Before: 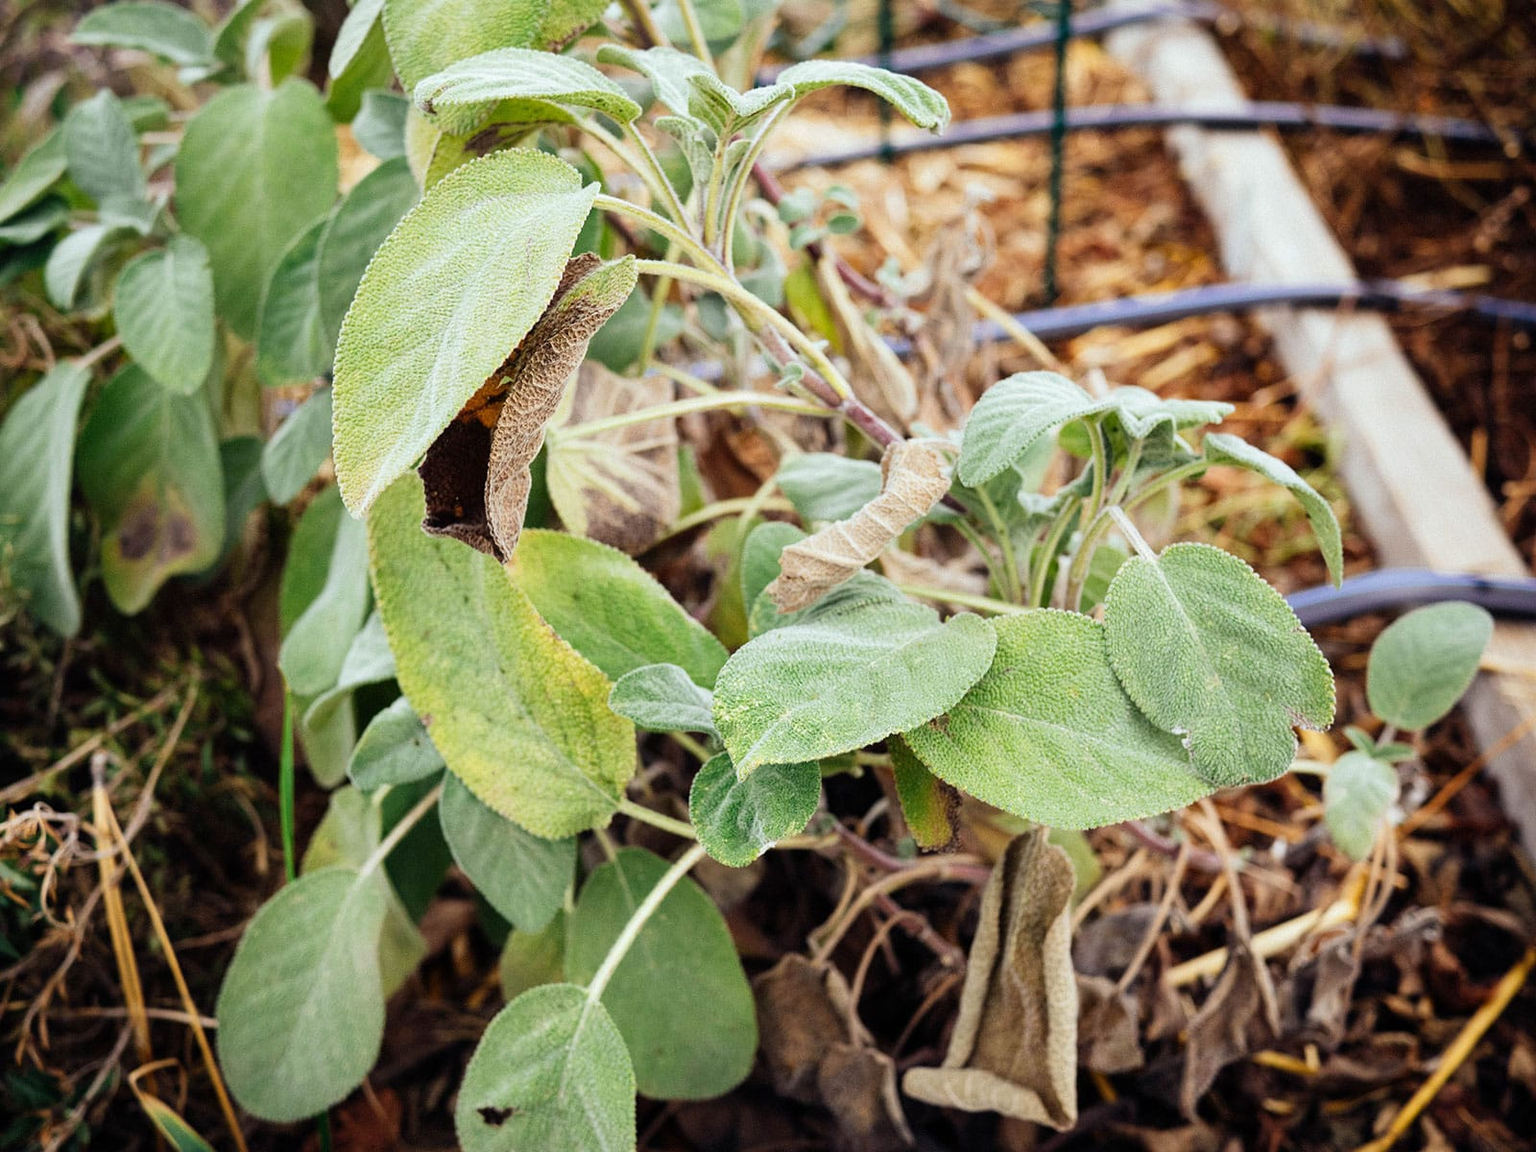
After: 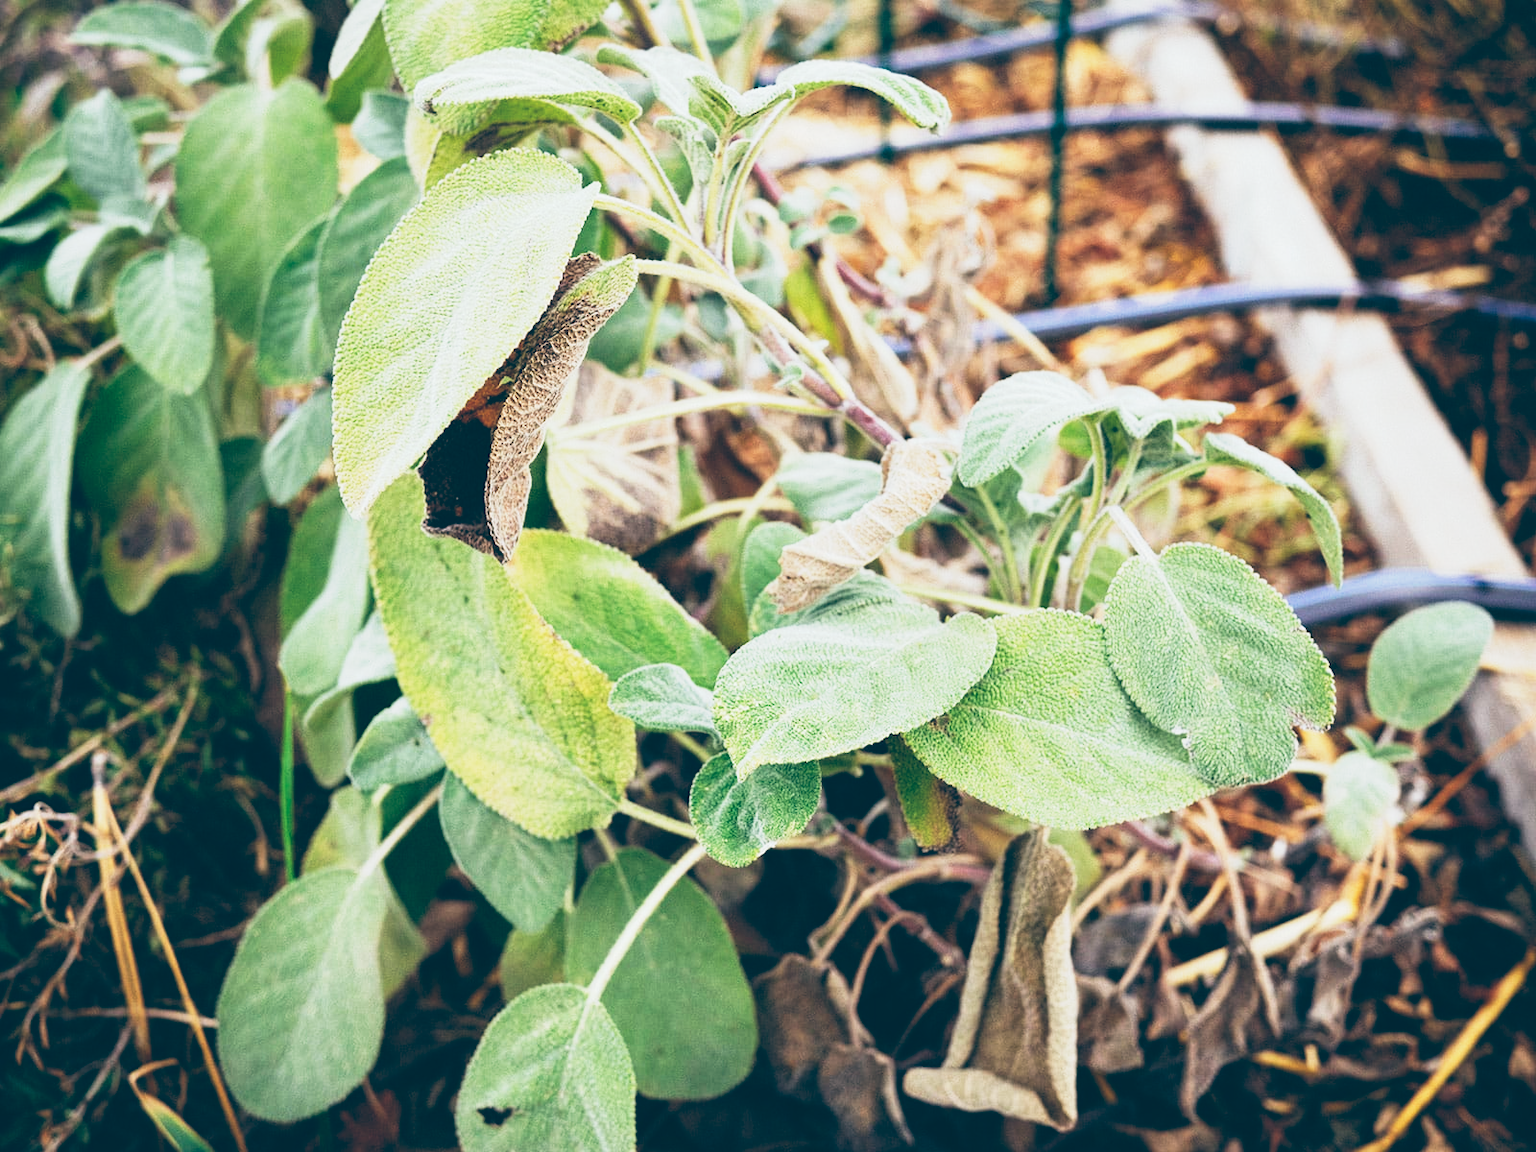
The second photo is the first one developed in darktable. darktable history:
color balance: lift [1.016, 0.983, 1, 1.017], gamma [0.958, 1, 1, 1], gain [0.981, 1.007, 0.993, 1.002], input saturation 118.26%, contrast 13.43%, contrast fulcrum 21.62%, output saturation 82.76%
rgb levels: preserve colors max RGB
base curve: curves: ch0 [(0, 0) (0.088, 0.125) (0.176, 0.251) (0.354, 0.501) (0.613, 0.749) (1, 0.877)], preserve colors none
